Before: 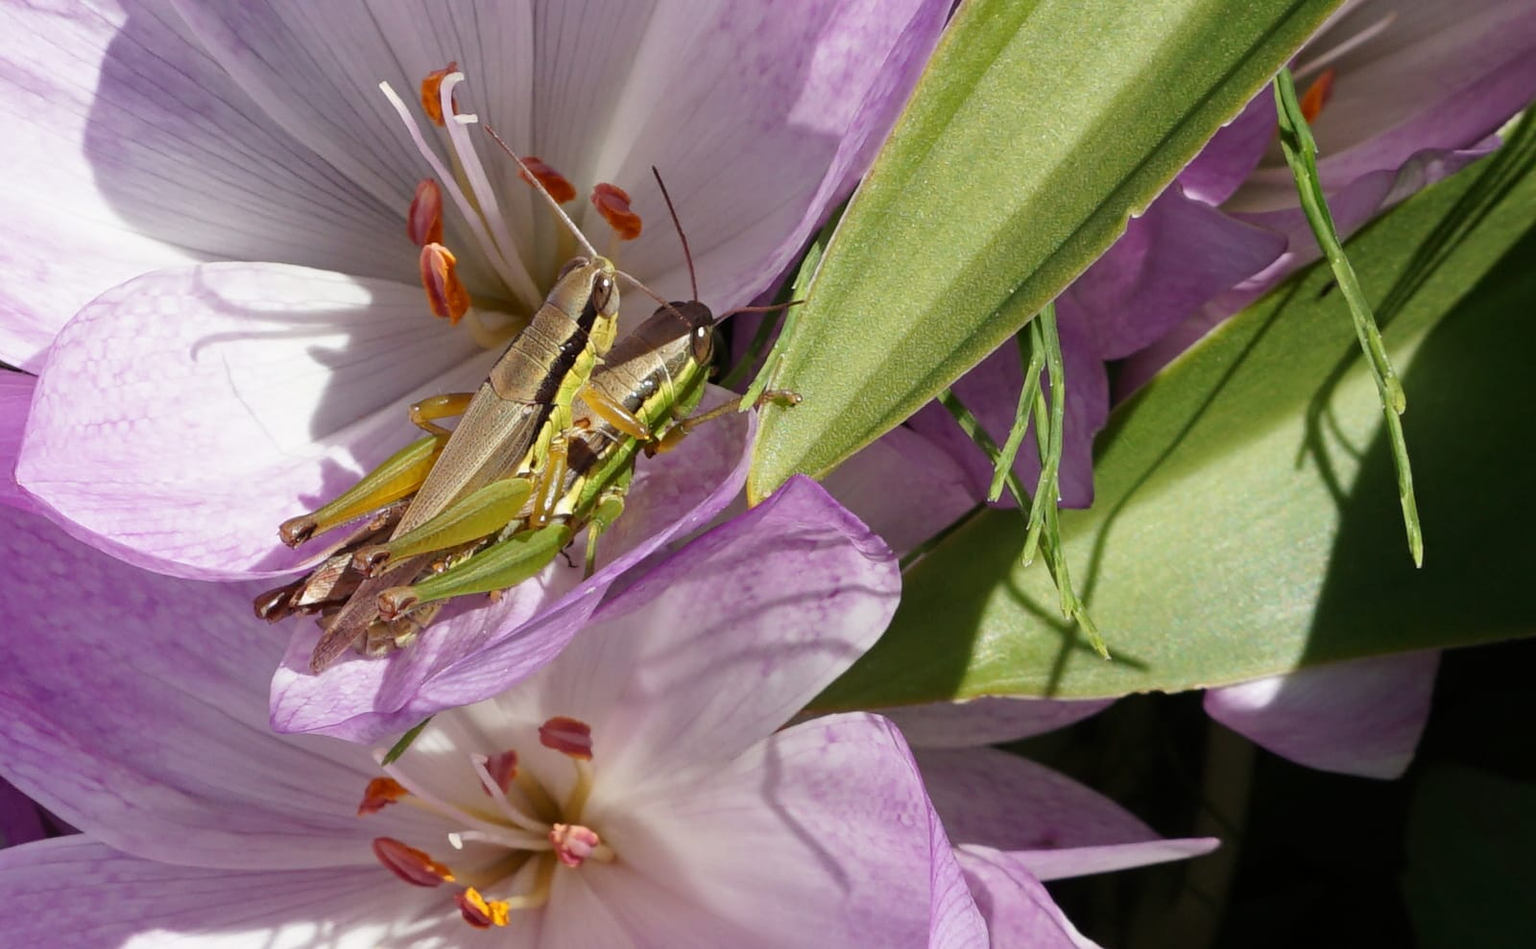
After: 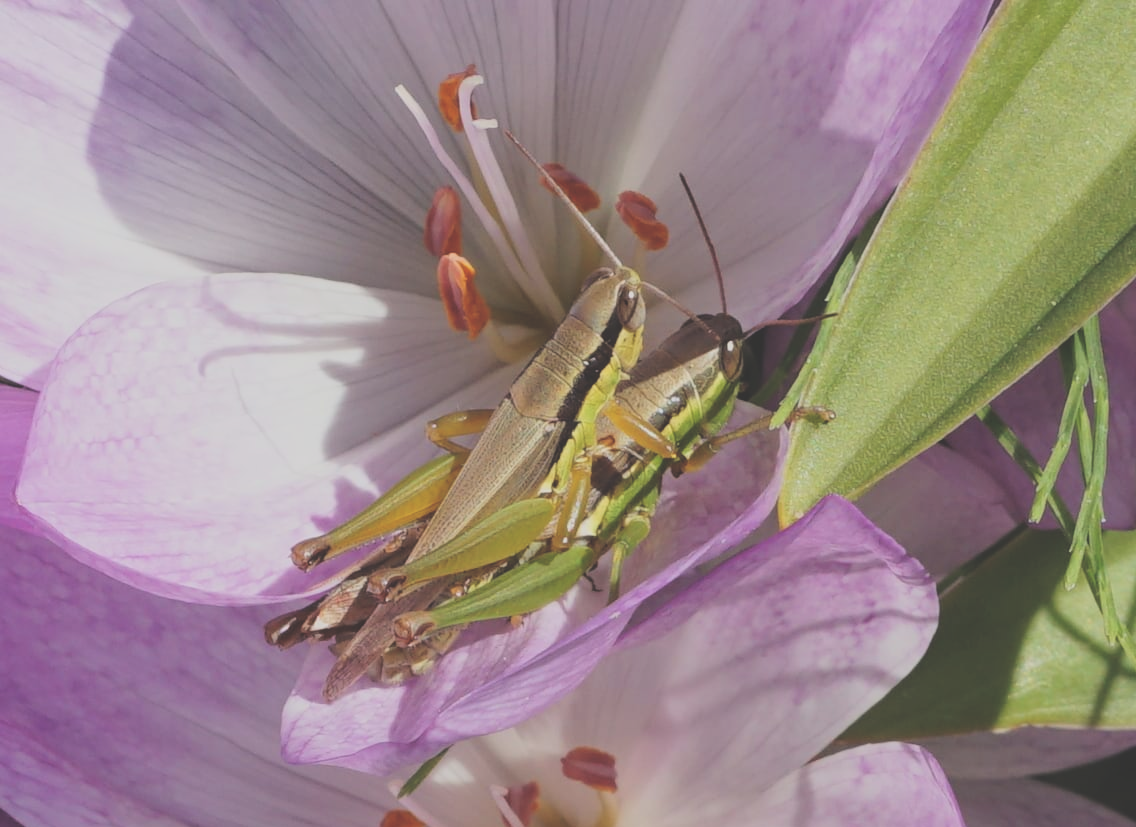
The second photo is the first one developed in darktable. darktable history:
crop: right 28.957%, bottom 16.285%
exposure: black level correction -0.041, exposure 0.06 EV, compensate highlight preservation false
filmic rgb: black relative exposure -7.65 EV, white relative exposure 4.56 EV, hardness 3.61, color science v6 (2022)
